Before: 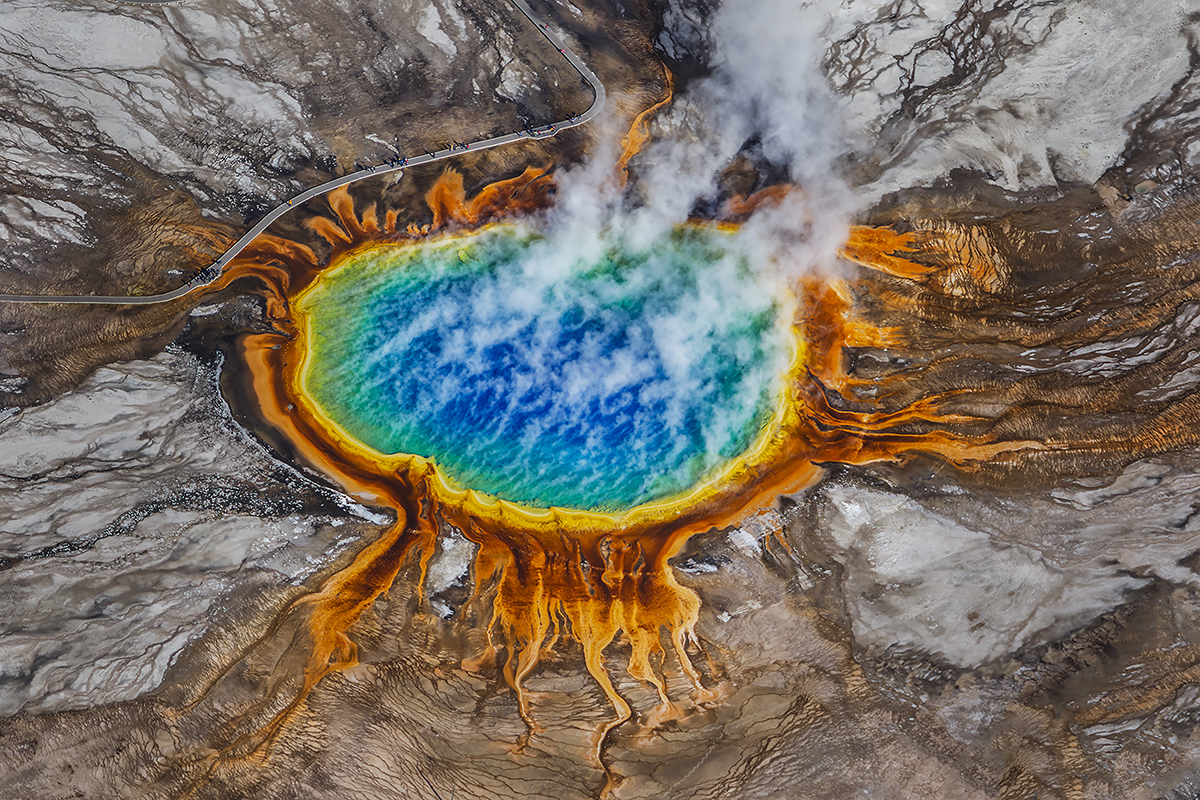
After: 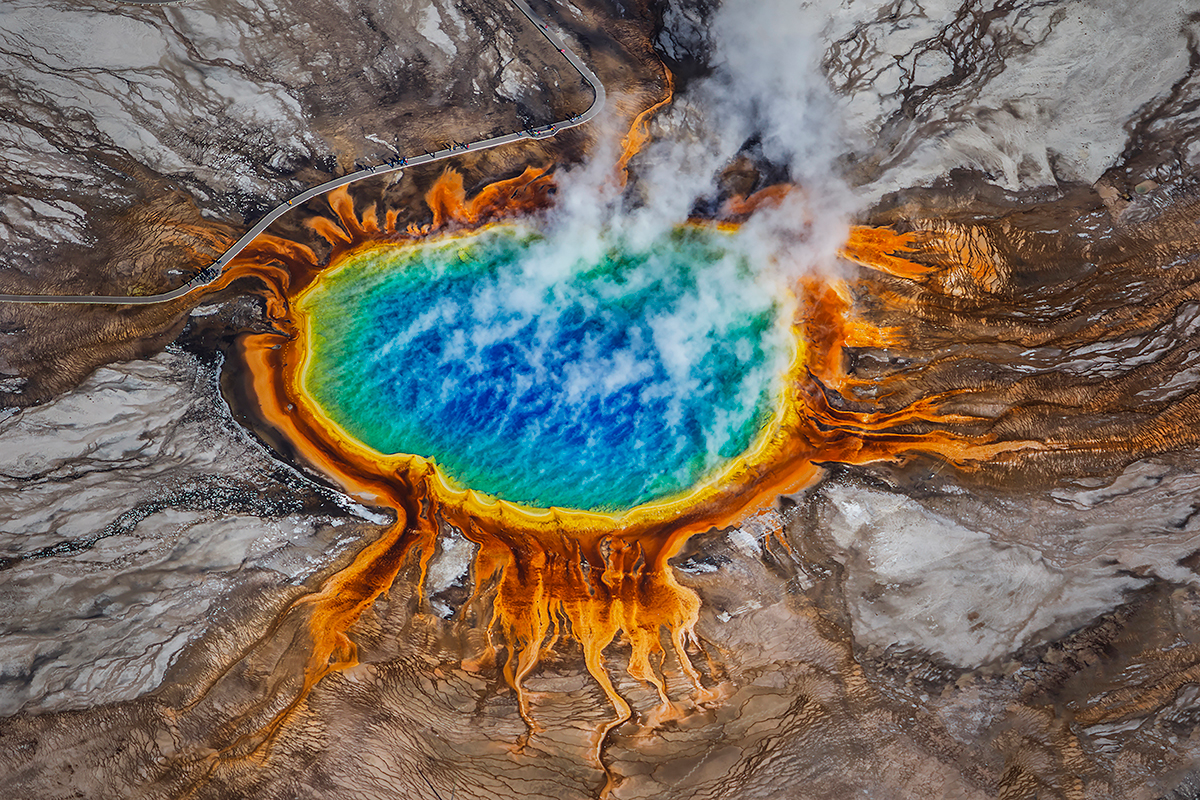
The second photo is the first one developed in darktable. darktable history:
vignetting: fall-off start 80.87%, fall-off radius 61.59%, brightness -0.384, saturation 0.007, center (0, 0.007), automatic ratio true, width/height ratio 1.418
